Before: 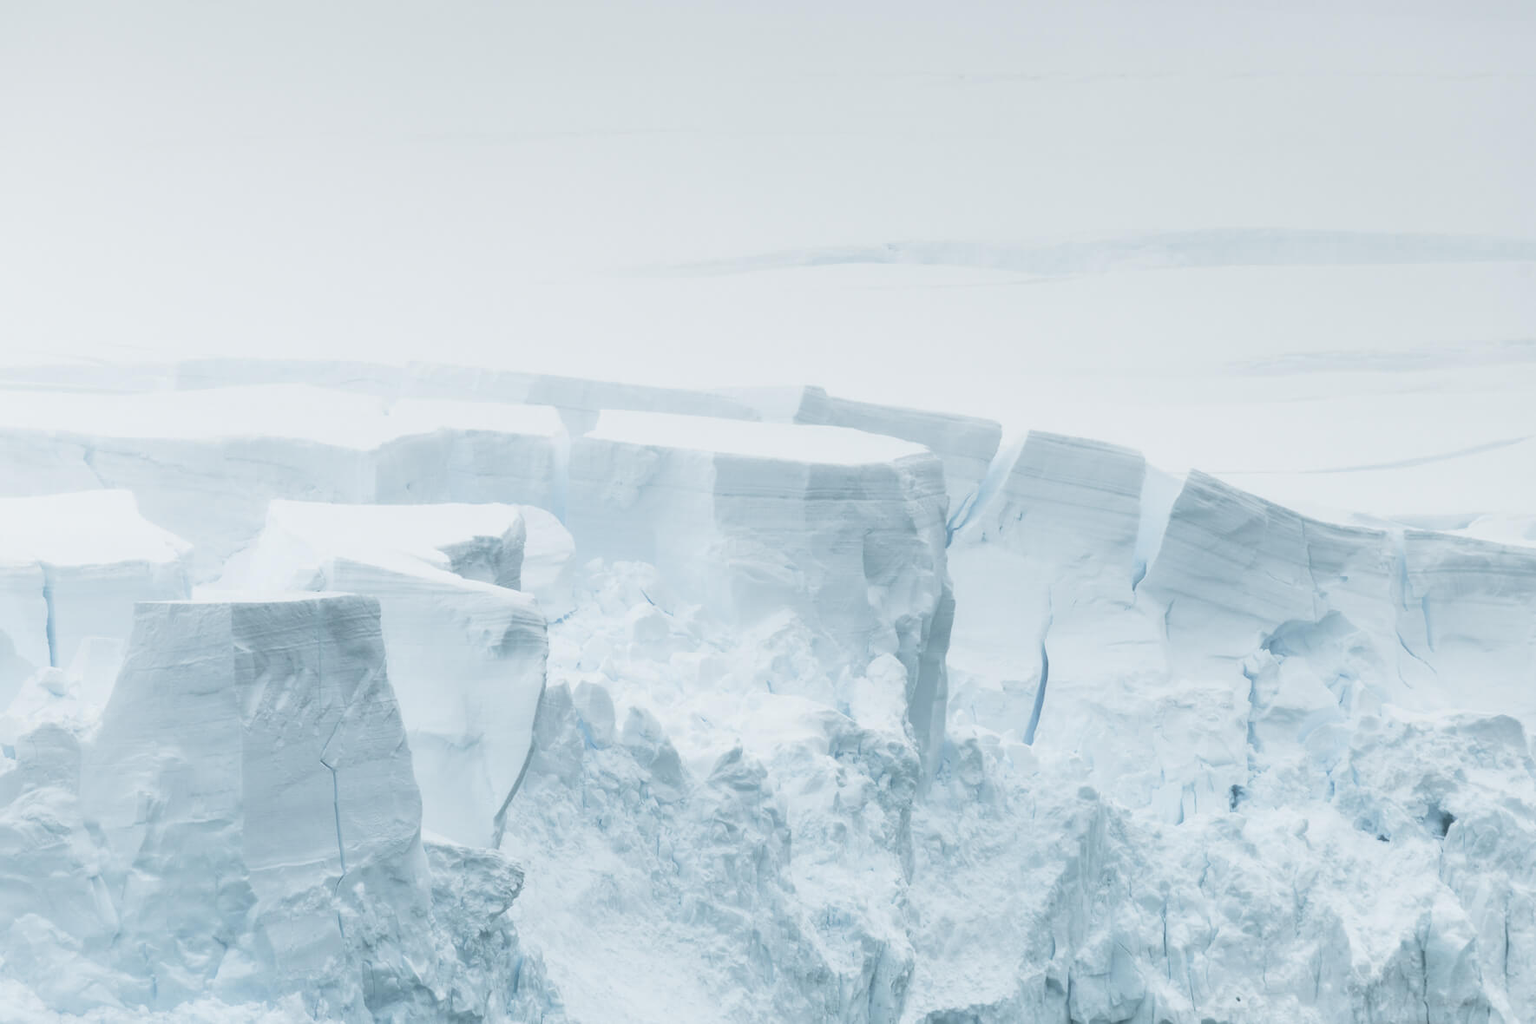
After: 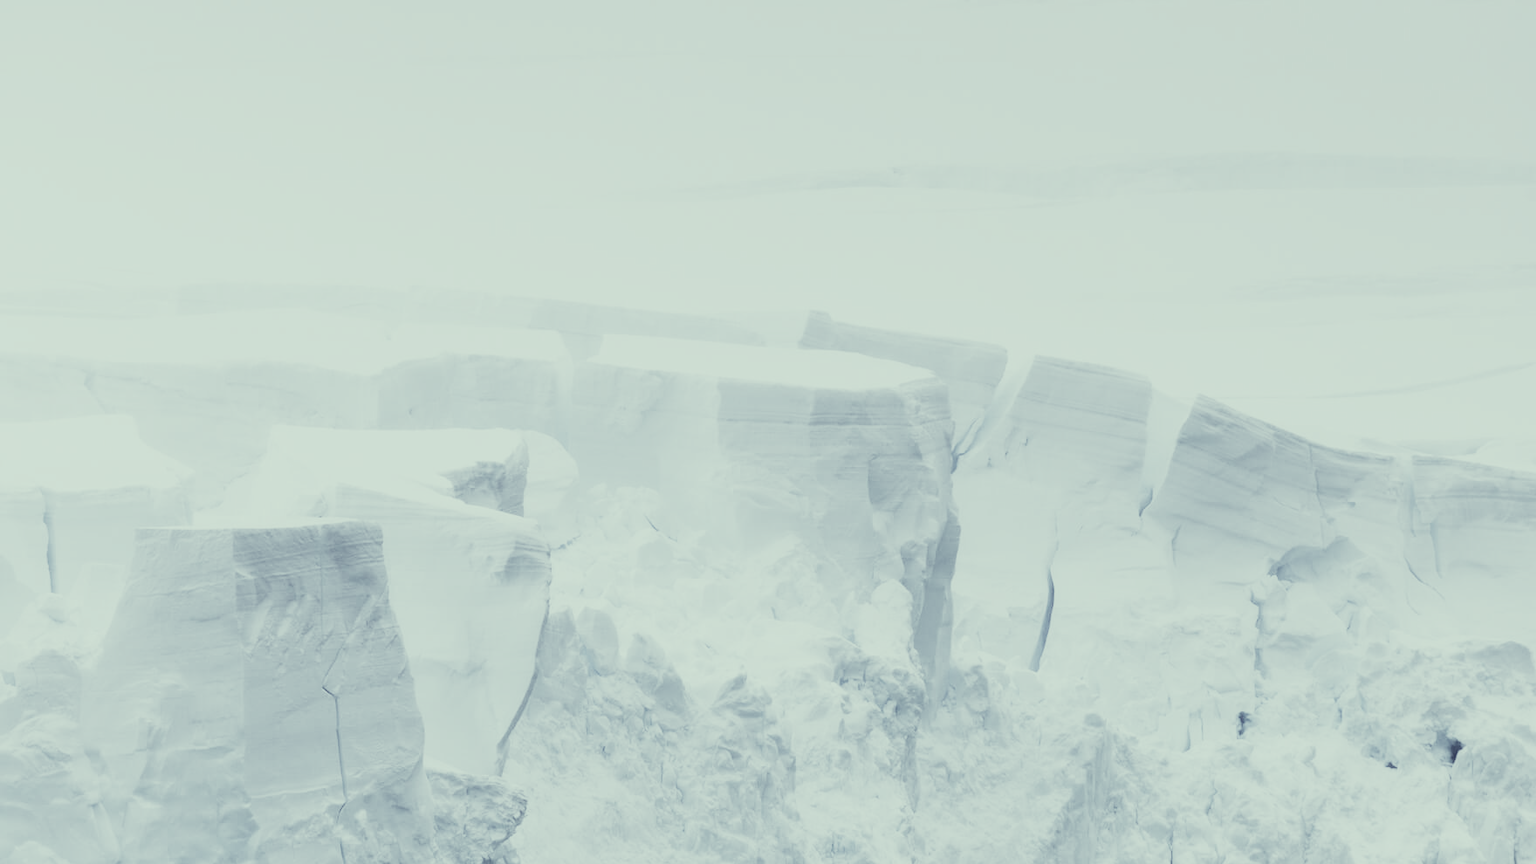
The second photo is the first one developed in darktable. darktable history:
sigmoid: skew -0.2, preserve hue 0%, red attenuation 0.1, red rotation 0.035, green attenuation 0.1, green rotation -0.017, blue attenuation 0.15, blue rotation -0.052, base primaries Rec2020
white balance: red 0.948, green 1.02, blue 1.176
color balance rgb: linear chroma grading › shadows 16%, perceptual saturation grading › global saturation 8%, perceptual saturation grading › shadows 4%, perceptual brilliance grading › global brilliance 2%, perceptual brilliance grading › highlights 8%, perceptual brilliance grading › shadows -4%, global vibrance 16%, saturation formula JzAzBz (2021)
crop: top 7.625%, bottom 8.027%
color correction: highlights a* -20.17, highlights b* 20.27, shadows a* 20.03, shadows b* -20.46, saturation 0.43
